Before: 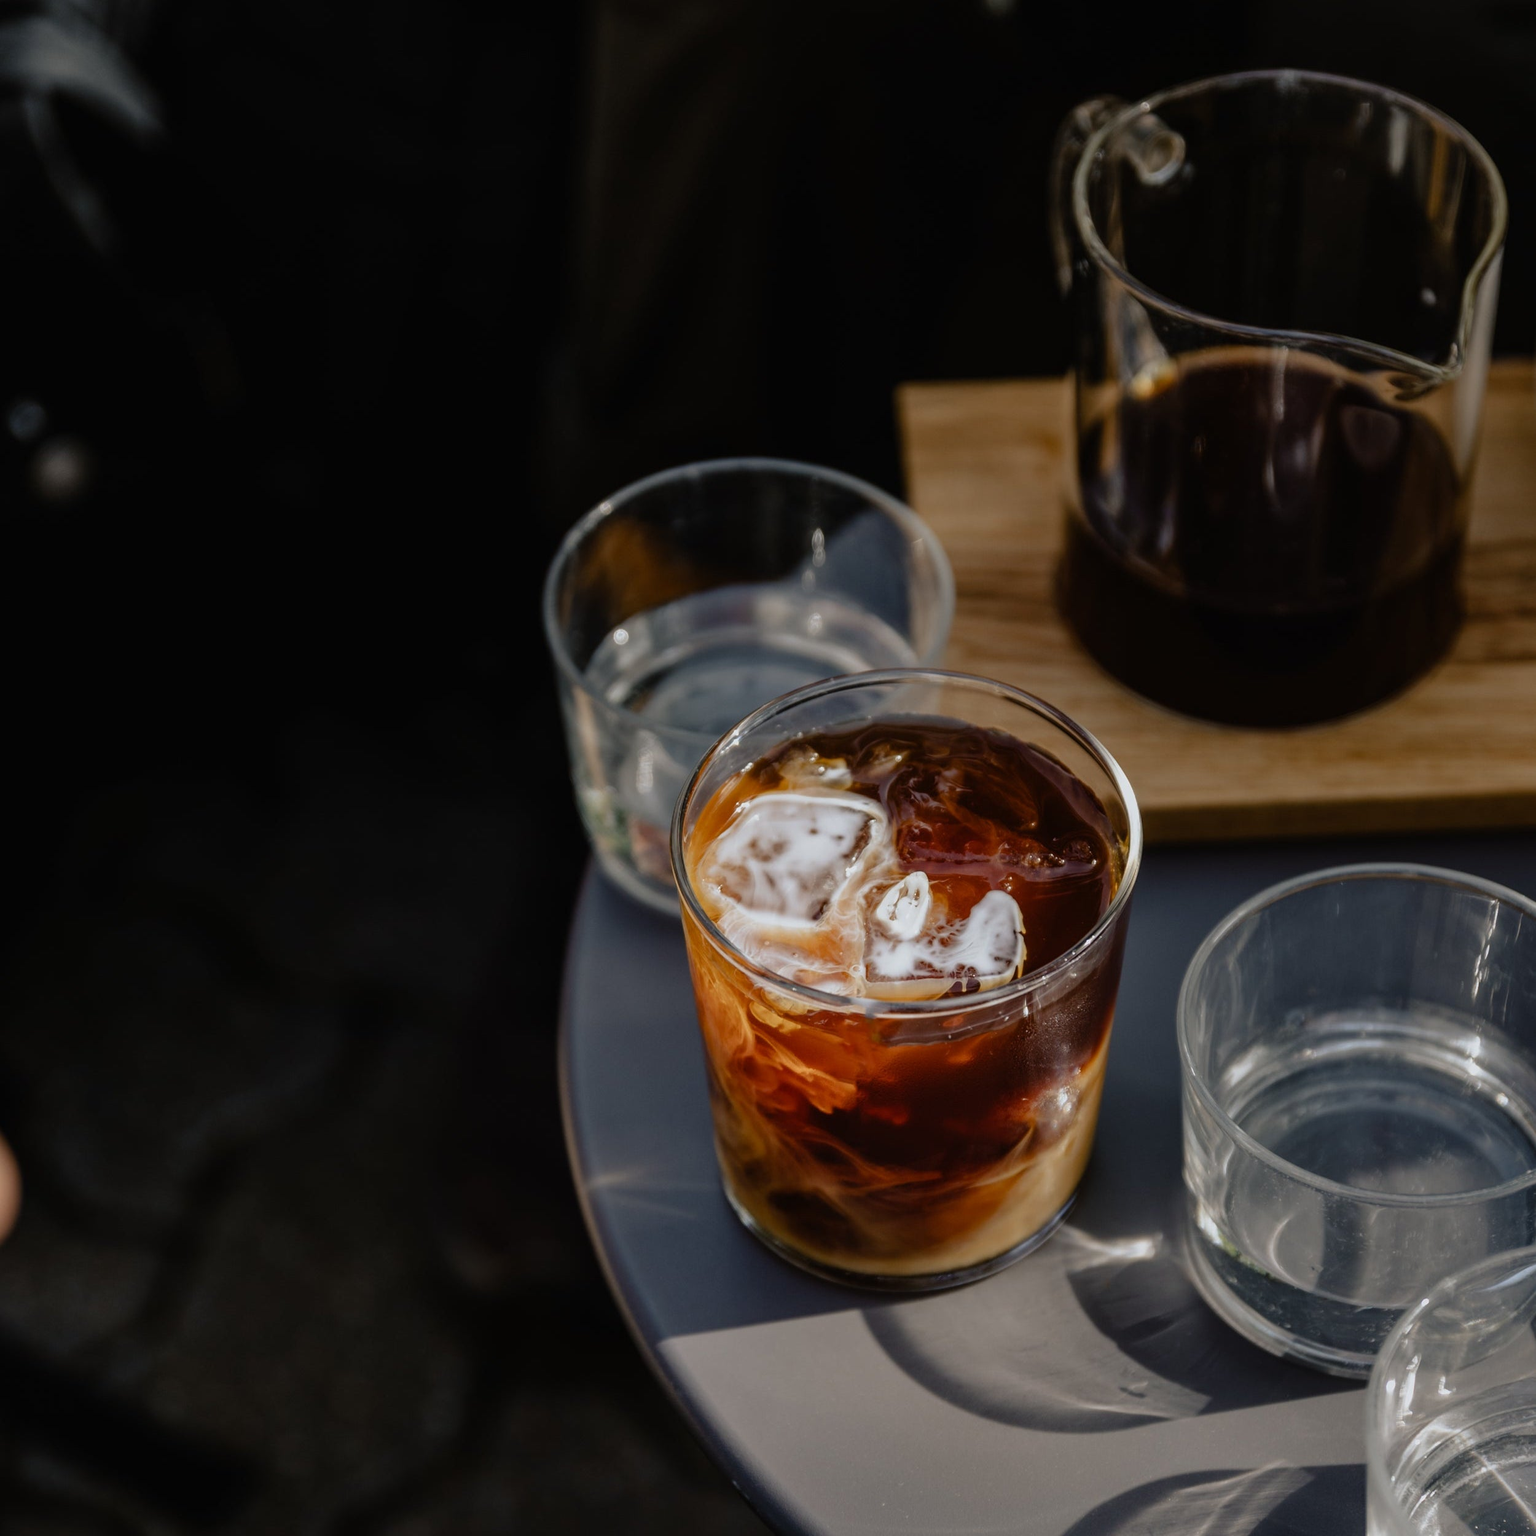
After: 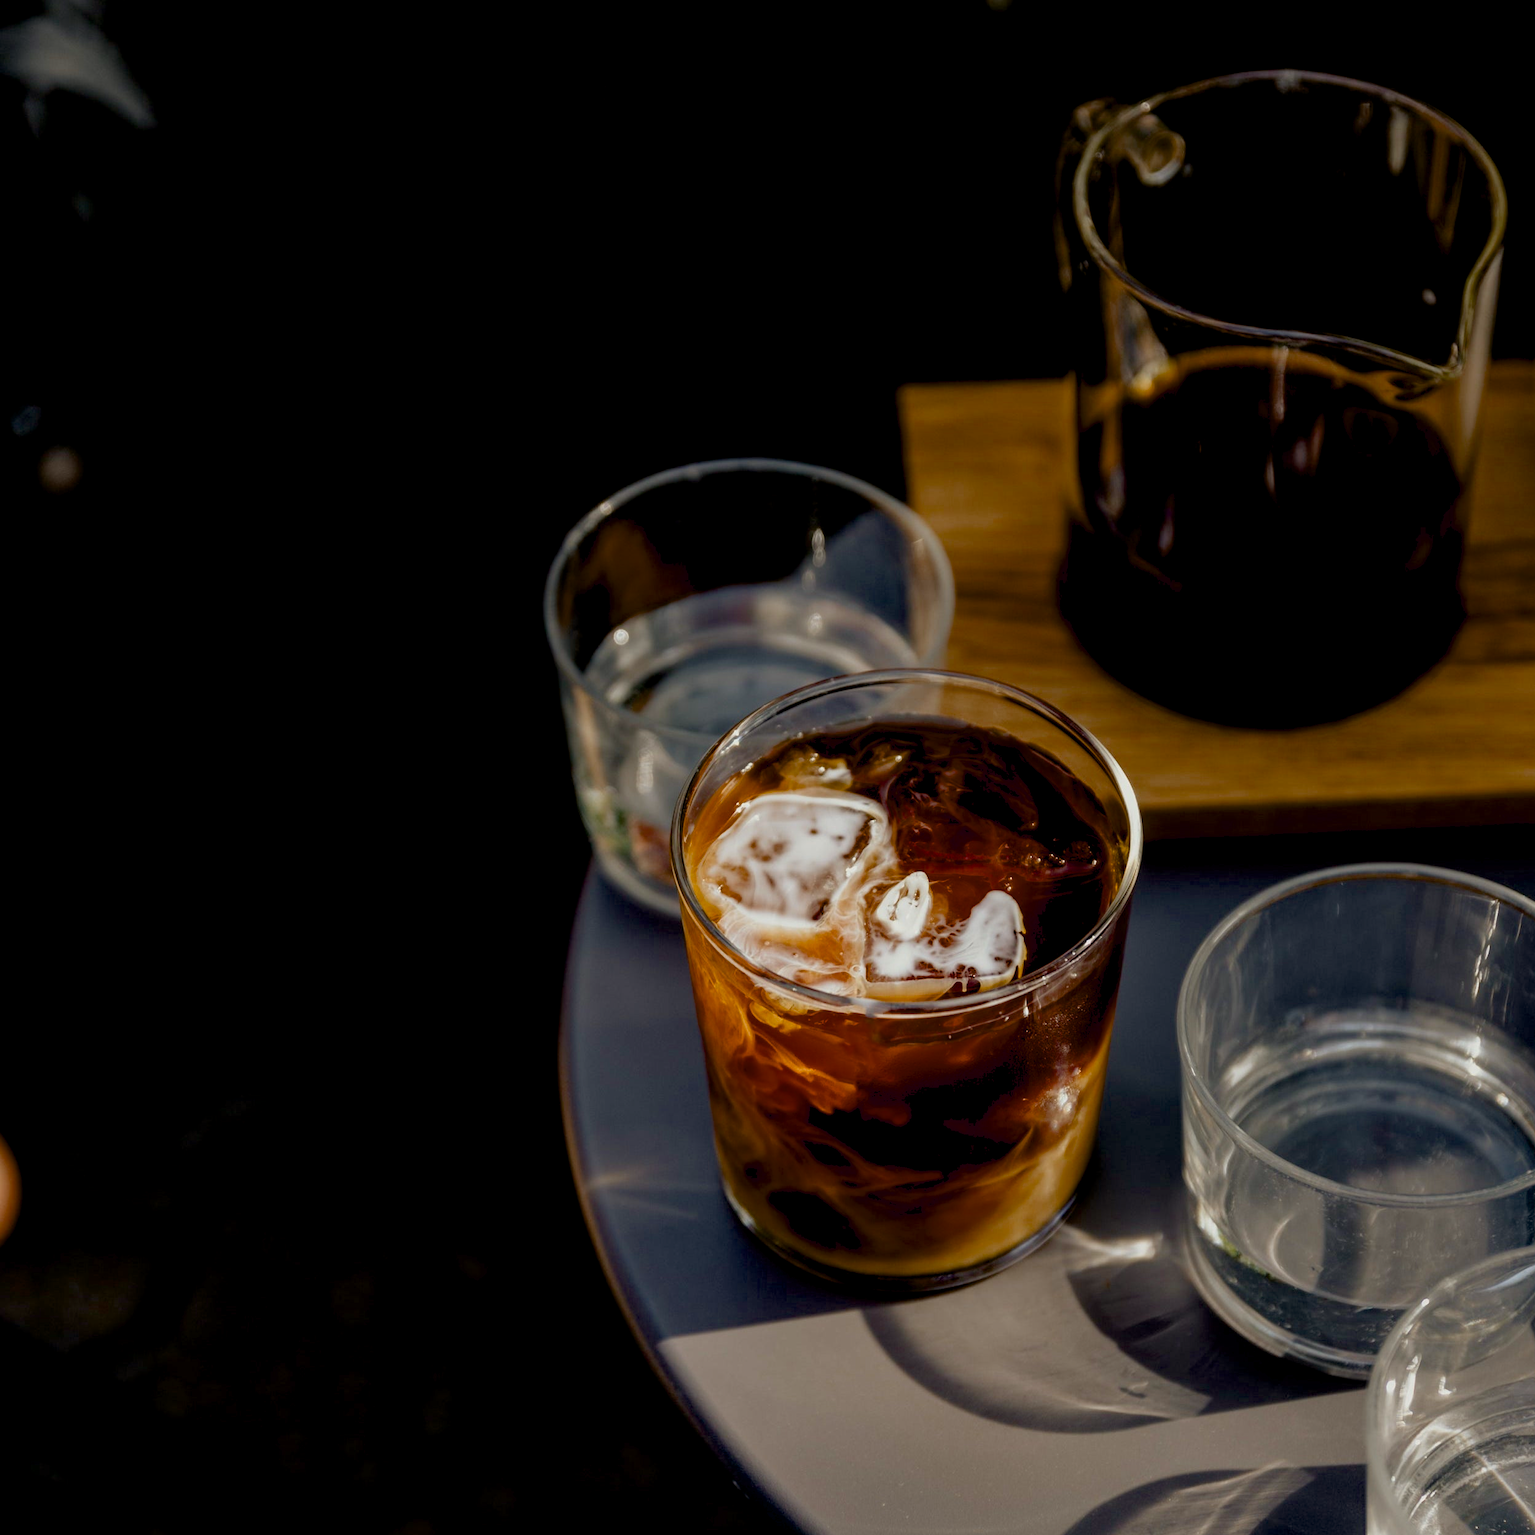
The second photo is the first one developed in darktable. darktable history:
color balance rgb: power › chroma 0.653%, power › hue 60°, highlights gain › luminance 7.053%, highlights gain › chroma 1.982%, highlights gain › hue 87.02°, global offset › luminance -0.837%, perceptual saturation grading › global saturation 20%, perceptual saturation grading › highlights -25.15%, perceptual saturation grading › shadows 25.281%, global vibrance 15.989%, saturation formula JzAzBz (2021)
exposure: exposure -0.071 EV, compensate exposure bias true, compensate highlight preservation false
